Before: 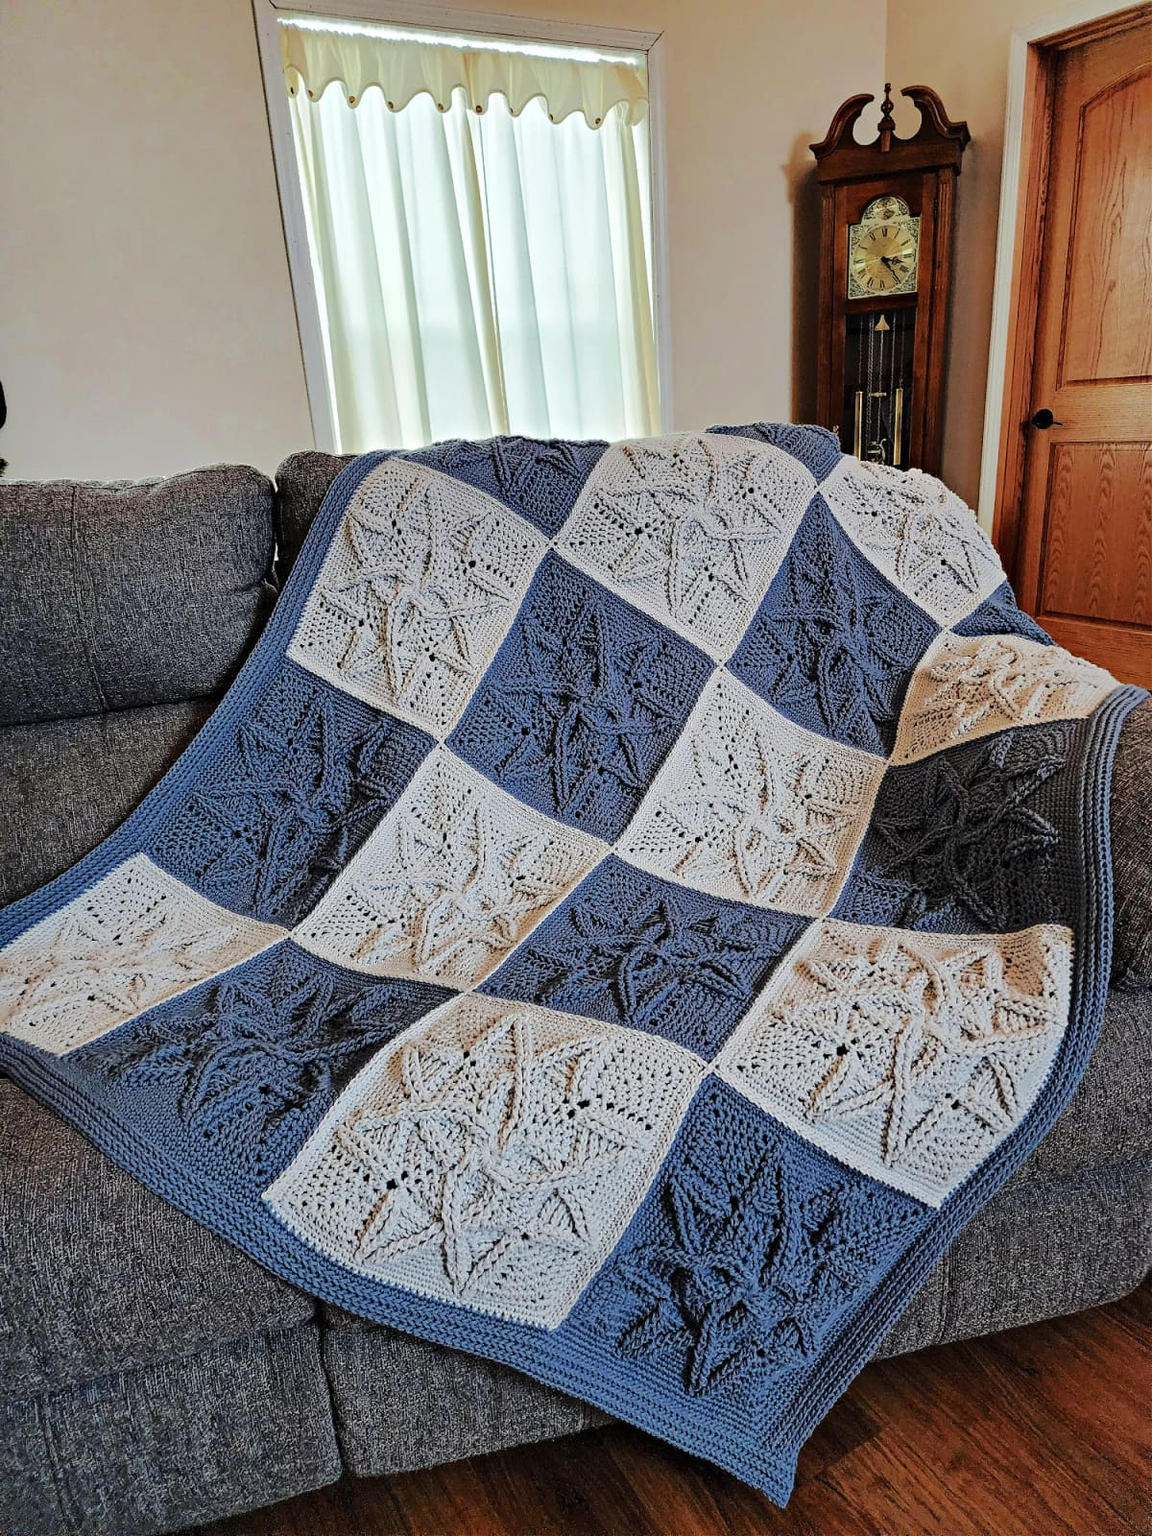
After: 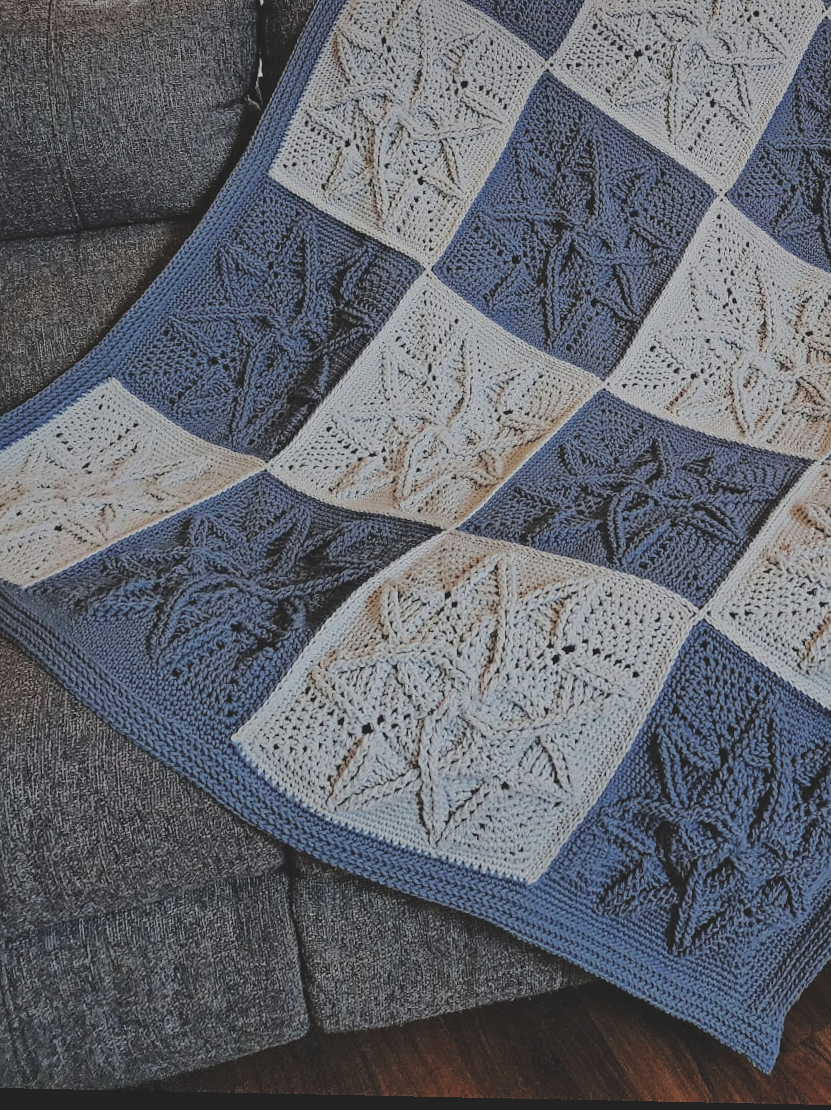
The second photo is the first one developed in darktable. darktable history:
crop and rotate: angle -1.18°, left 3.976%, top 31.652%, right 28.592%
haze removal: compatibility mode true
exposure: black level correction -0.017, exposure -1.065 EV, compensate highlight preservation false
contrast brightness saturation: contrast 0.141, brightness 0.212
